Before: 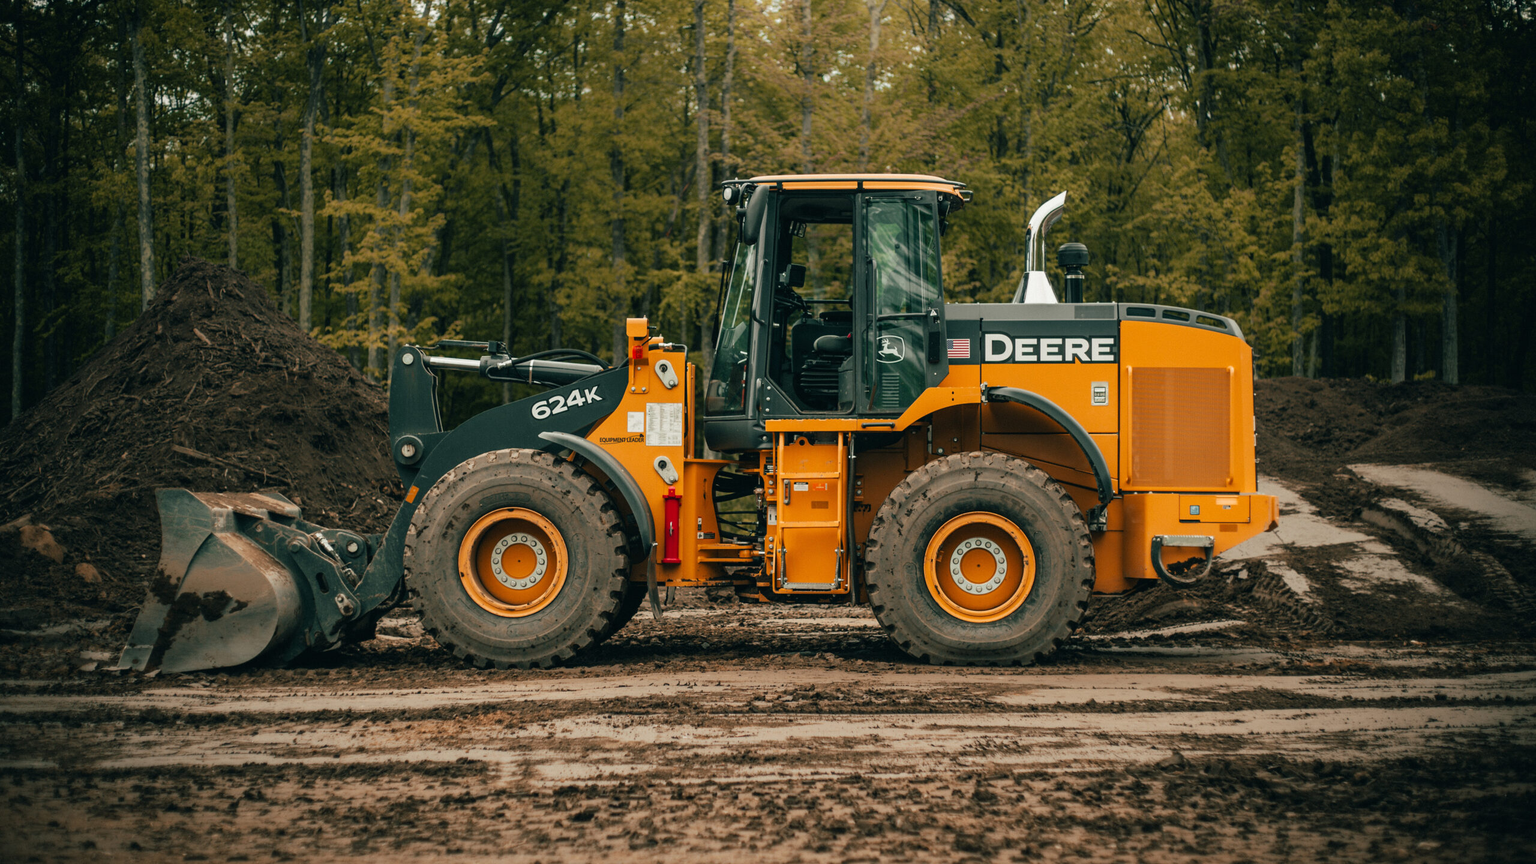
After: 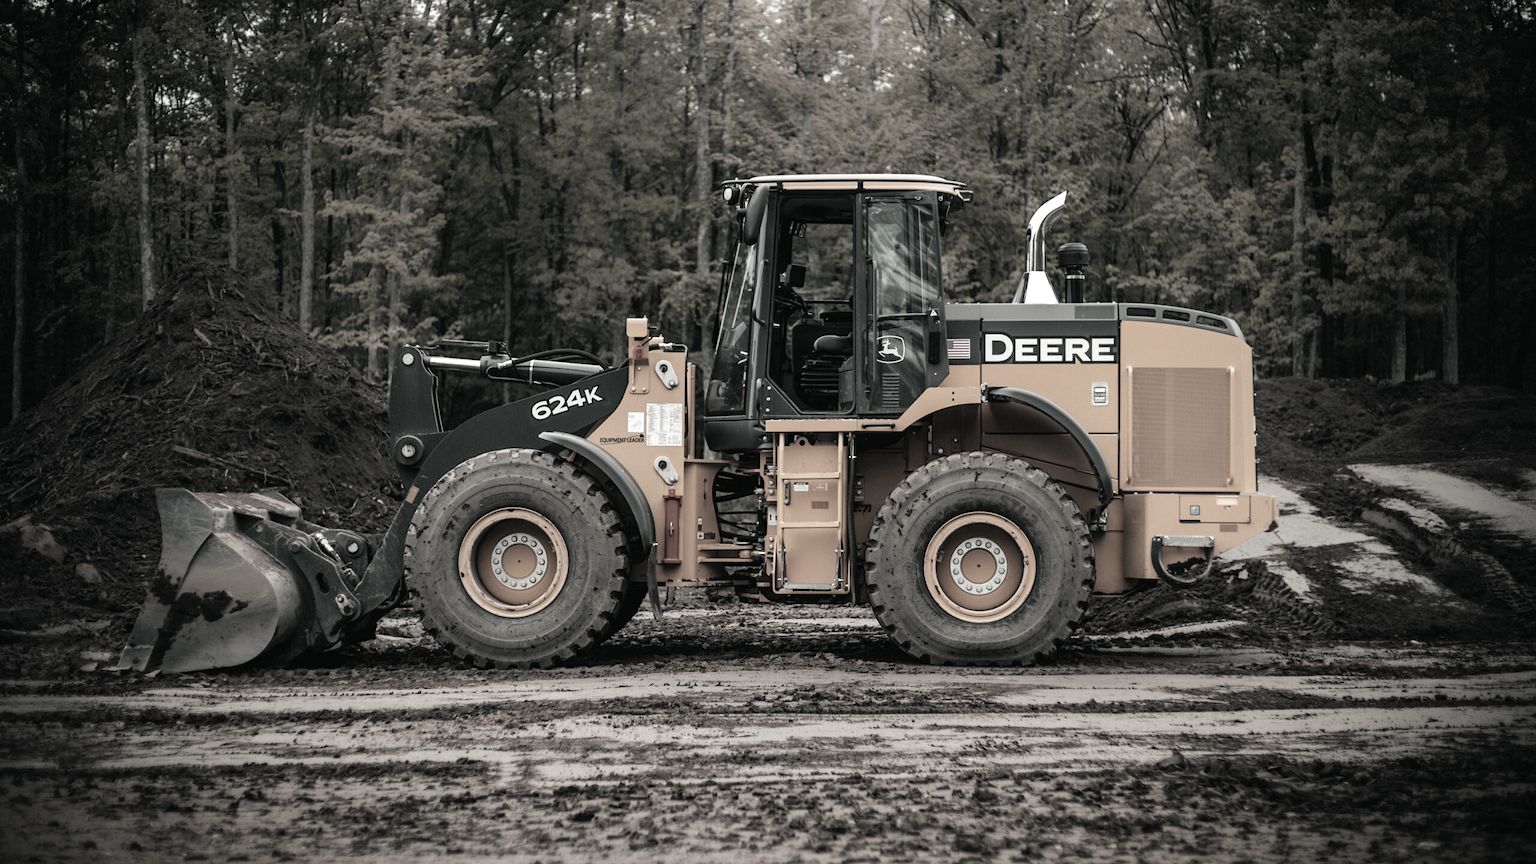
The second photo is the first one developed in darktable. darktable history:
color correction: highlights b* -0.007, saturation 0.169
tone equalizer: -8 EV -0.448 EV, -7 EV -0.422 EV, -6 EV -0.352 EV, -5 EV -0.205 EV, -3 EV 0.207 EV, -2 EV 0.356 EV, -1 EV 0.413 EV, +0 EV 0.436 EV, mask exposure compensation -0.506 EV
